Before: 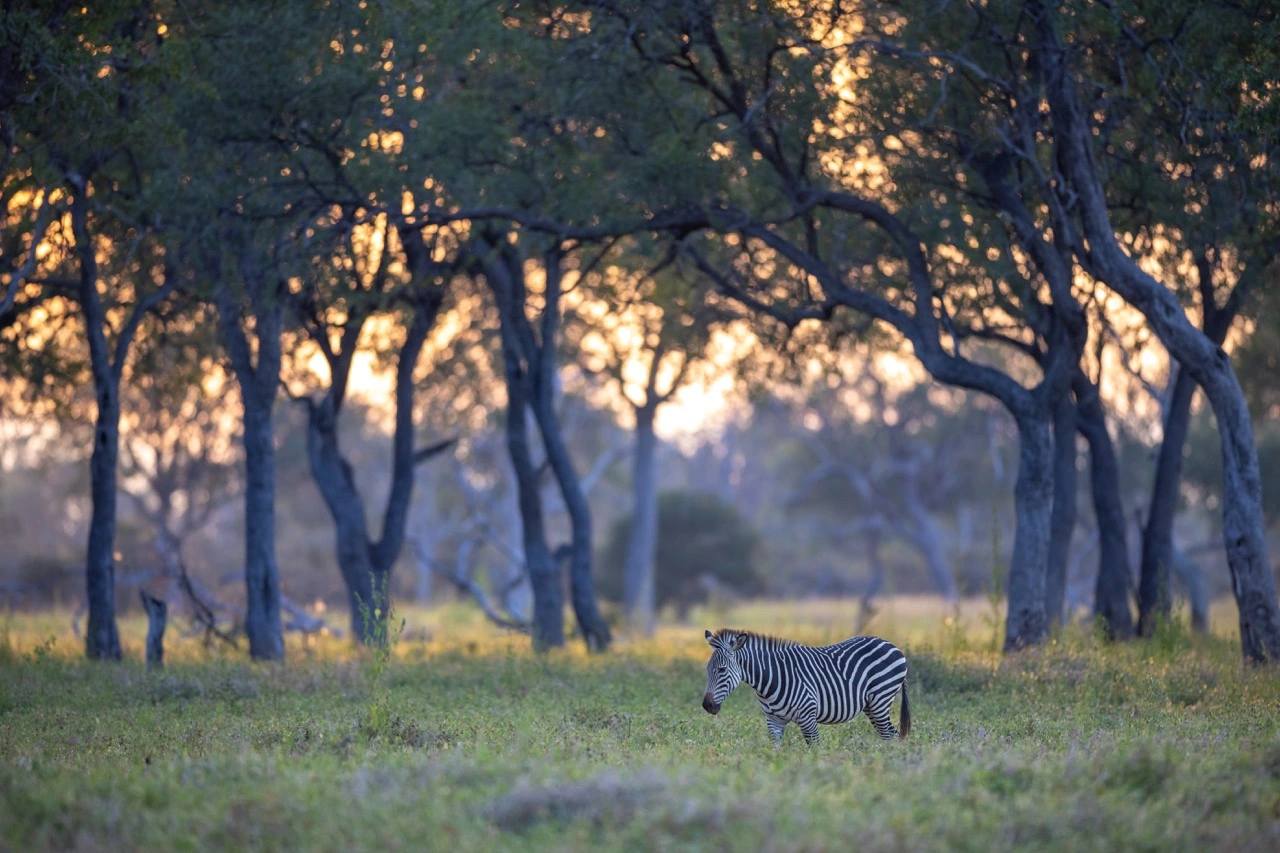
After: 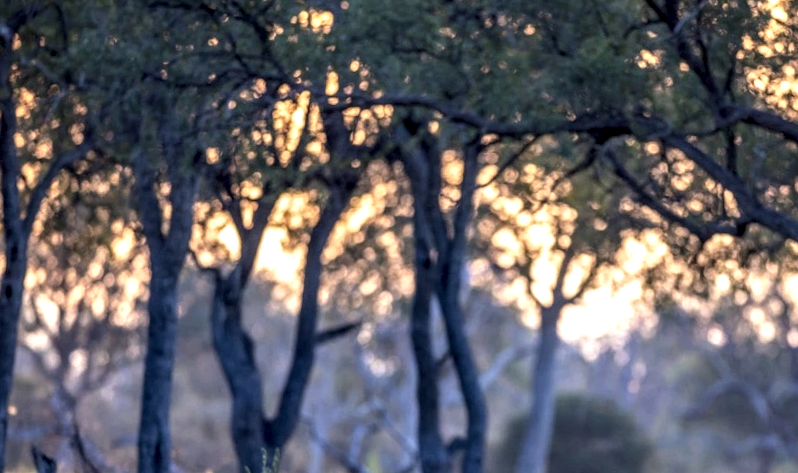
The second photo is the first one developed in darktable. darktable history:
local contrast: highlights 0%, shadows 0%, detail 182%
crop and rotate: angle -4.99°, left 2.122%, top 6.945%, right 27.566%, bottom 30.519%
